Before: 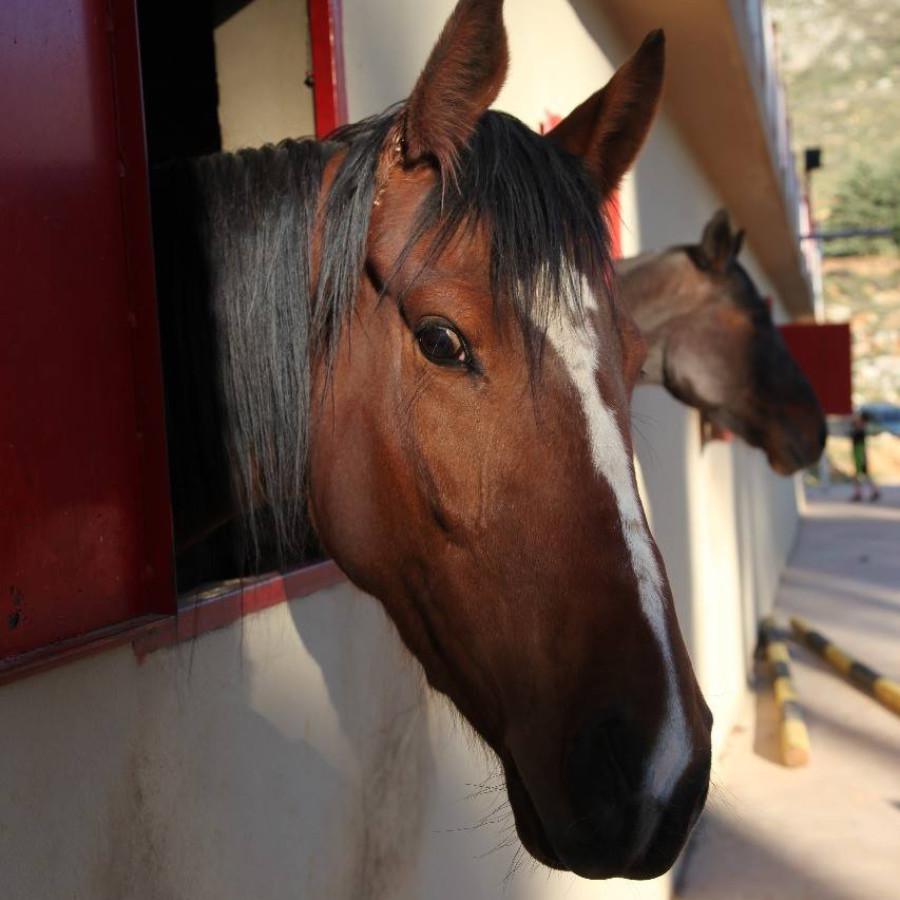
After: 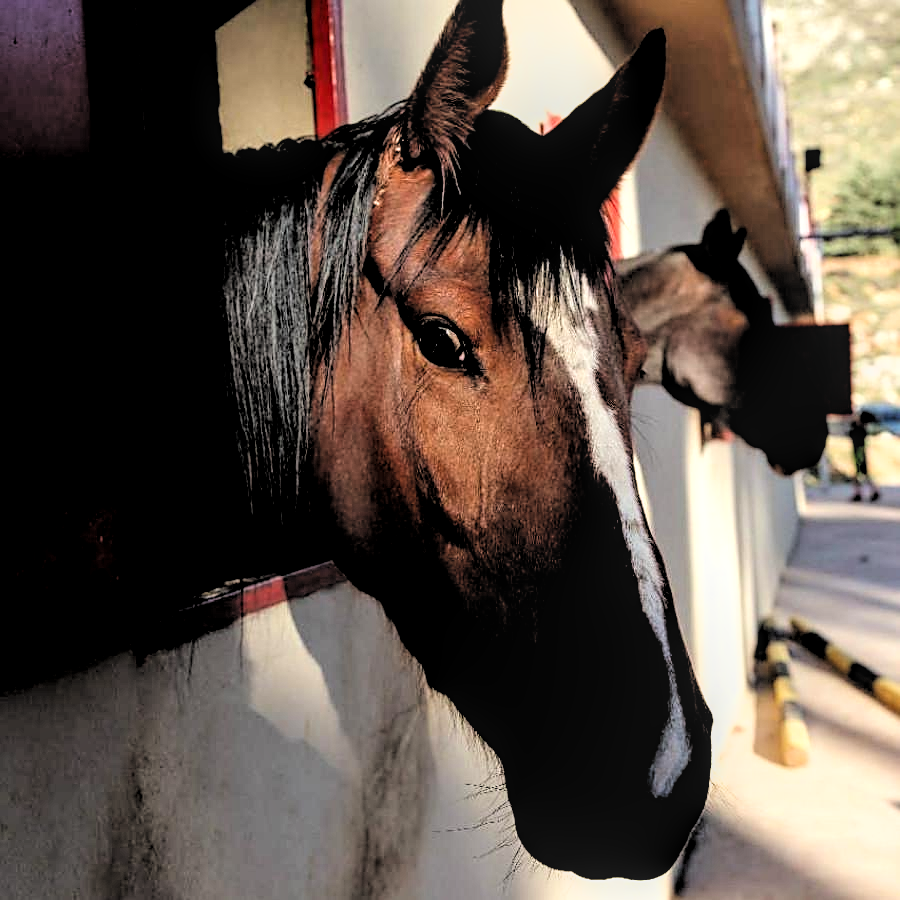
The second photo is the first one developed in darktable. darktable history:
exposure: exposure -0.04 EV, compensate highlight preservation false
filmic rgb: middle gray luminance 13.55%, black relative exposure -1.97 EV, white relative exposure 3.1 EV, threshold 6 EV, target black luminance 0%, hardness 1.79, latitude 59.23%, contrast 1.728, highlights saturation mix 5%, shadows ↔ highlights balance -37.52%, add noise in highlights 0, color science v3 (2019), use custom middle-gray values true, iterations of high-quality reconstruction 0, contrast in highlights soft, enable highlight reconstruction true
local contrast: detail 130%
sharpen: on, module defaults
